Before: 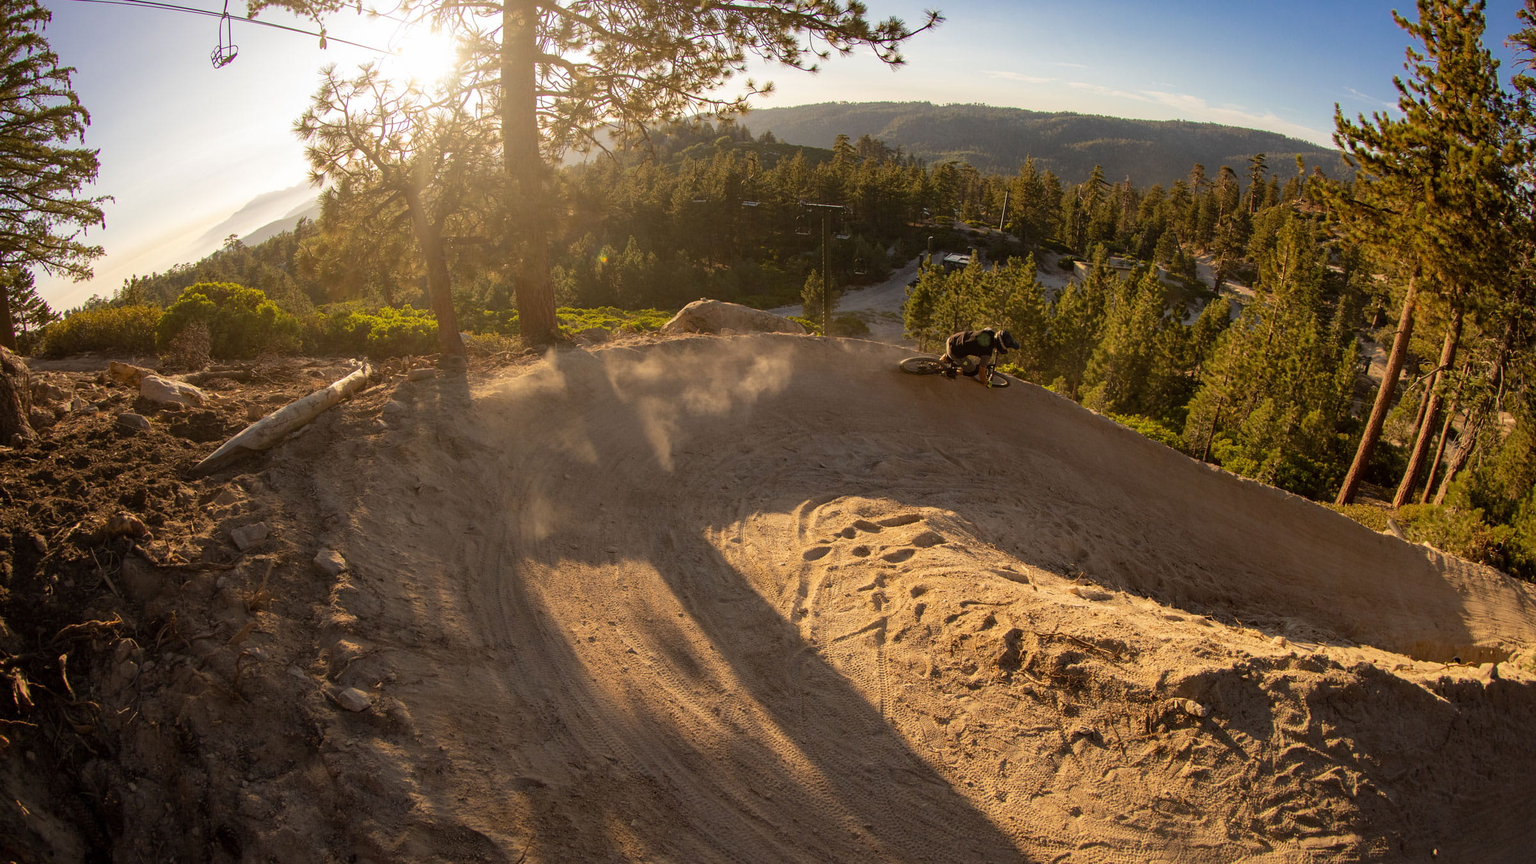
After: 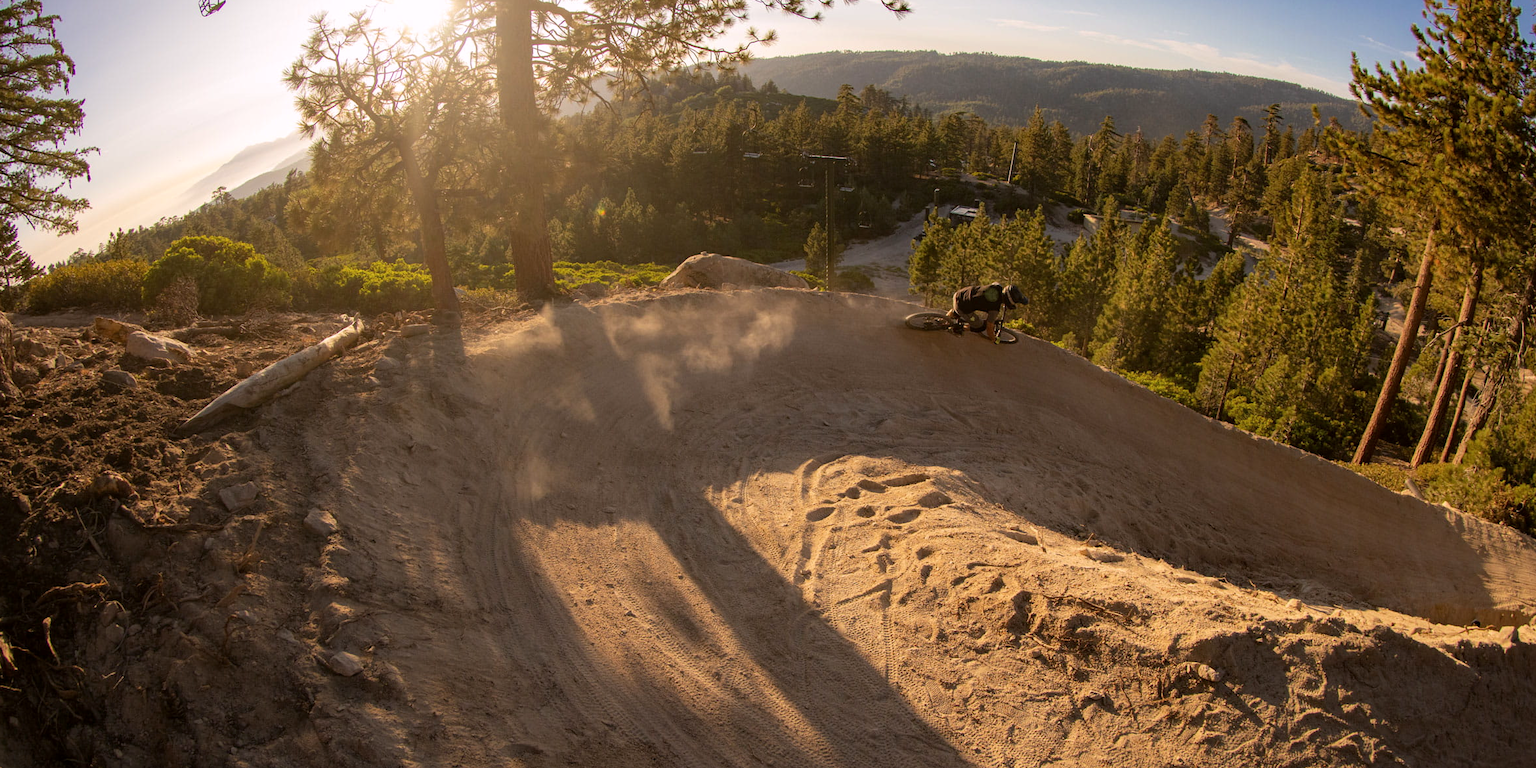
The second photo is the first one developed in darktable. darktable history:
crop: left 1.164%, top 6.122%, right 1.314%, bottom 7.106%
color correction: highlights a* 3.15, highlights b* -1.2, shadows a* -0.117, shadows b* 2.06, saturation 0.975
